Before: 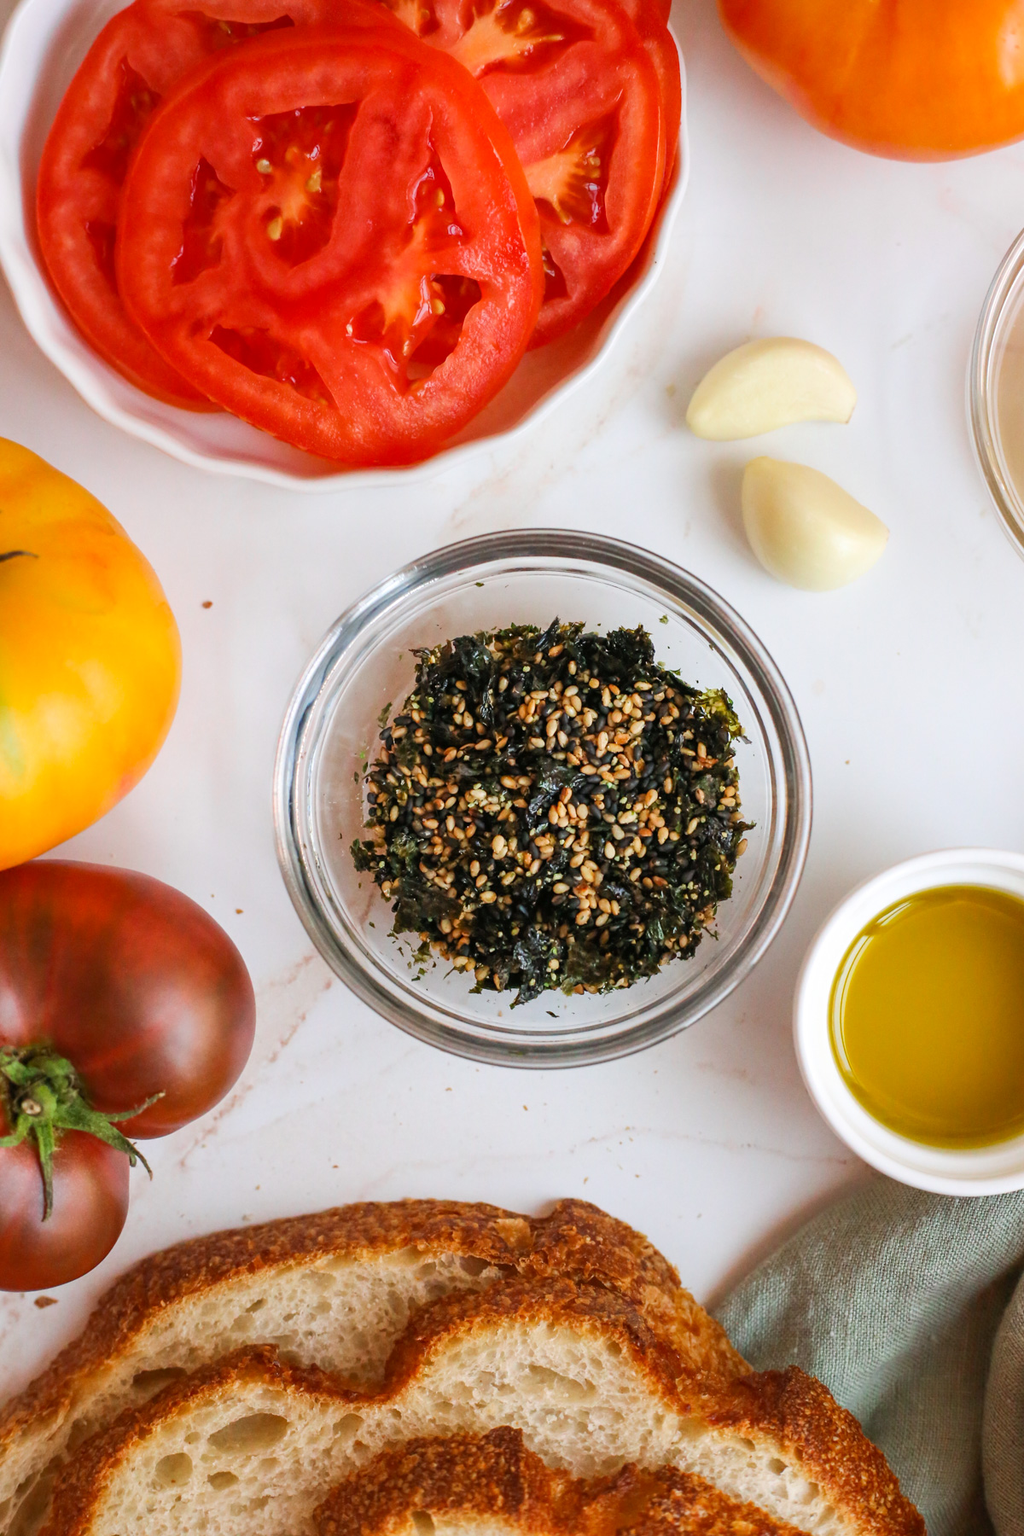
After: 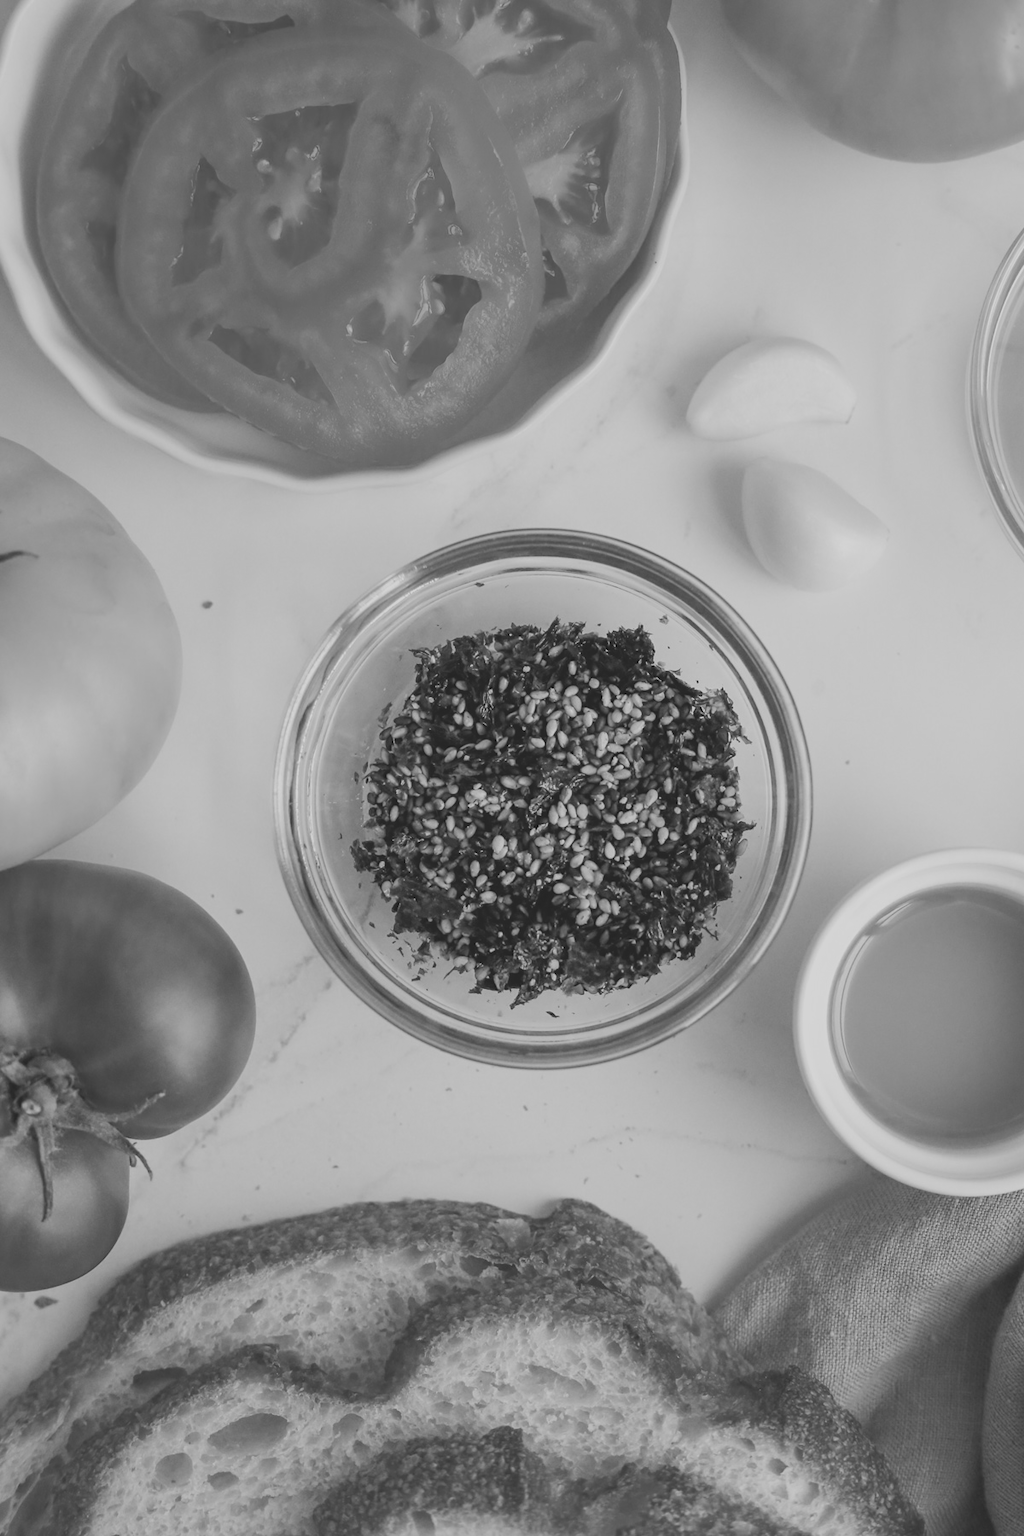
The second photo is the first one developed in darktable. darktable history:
monochrome: a -6.99, b 35.61, size 1.4
contrast brightness saturation: contrast -0.28
